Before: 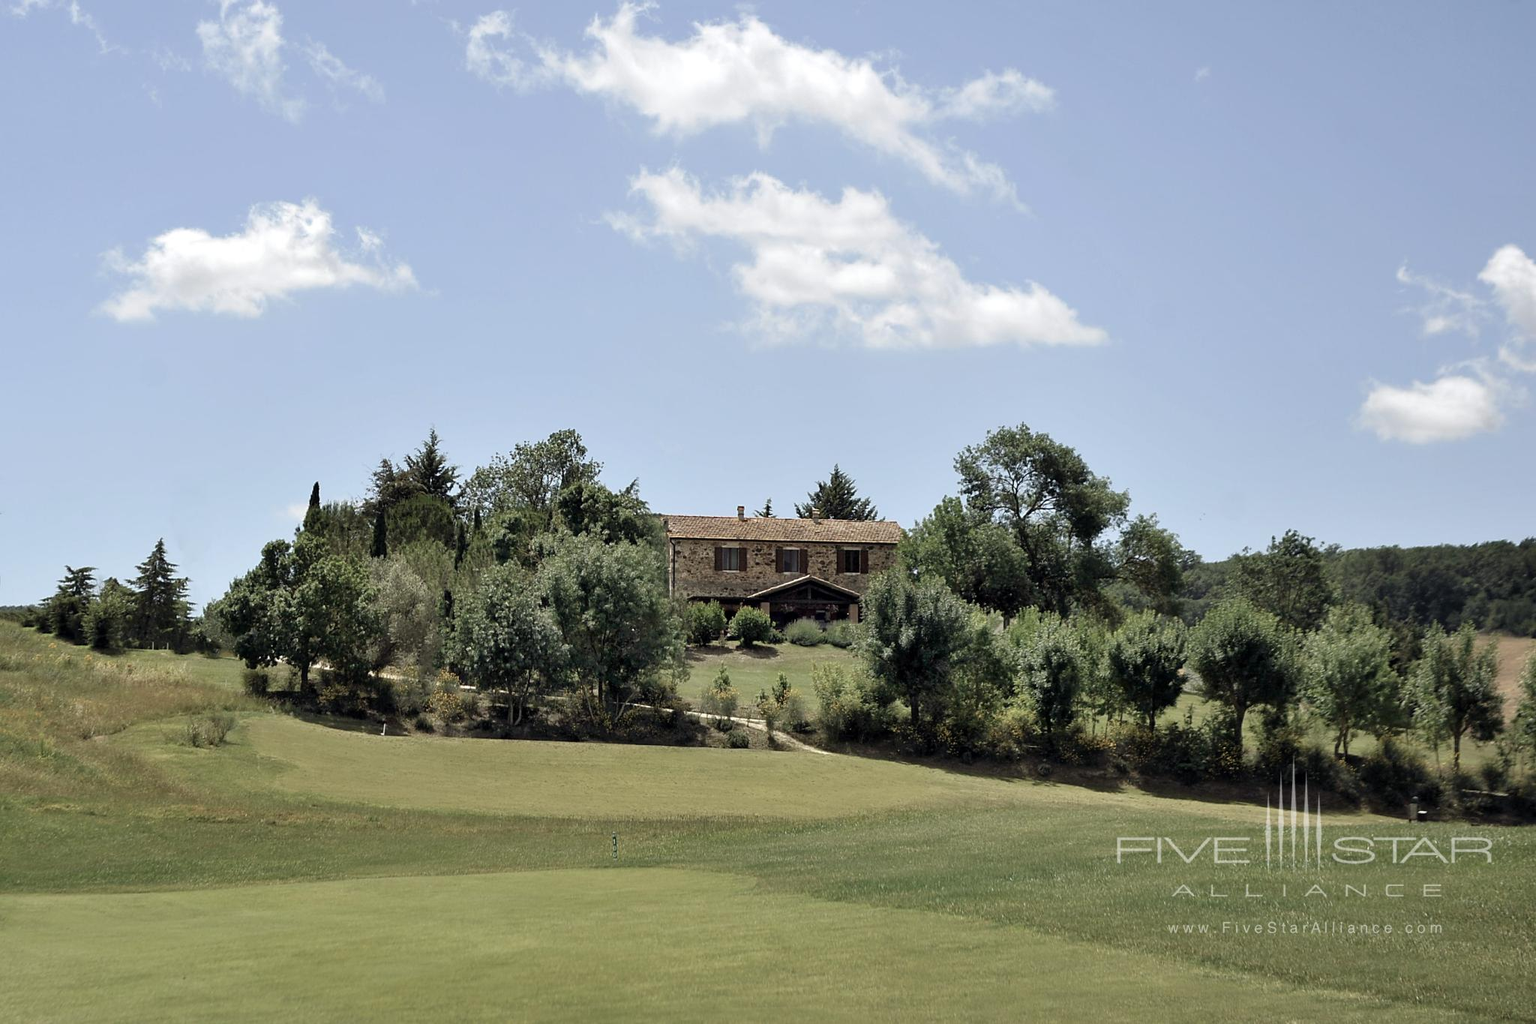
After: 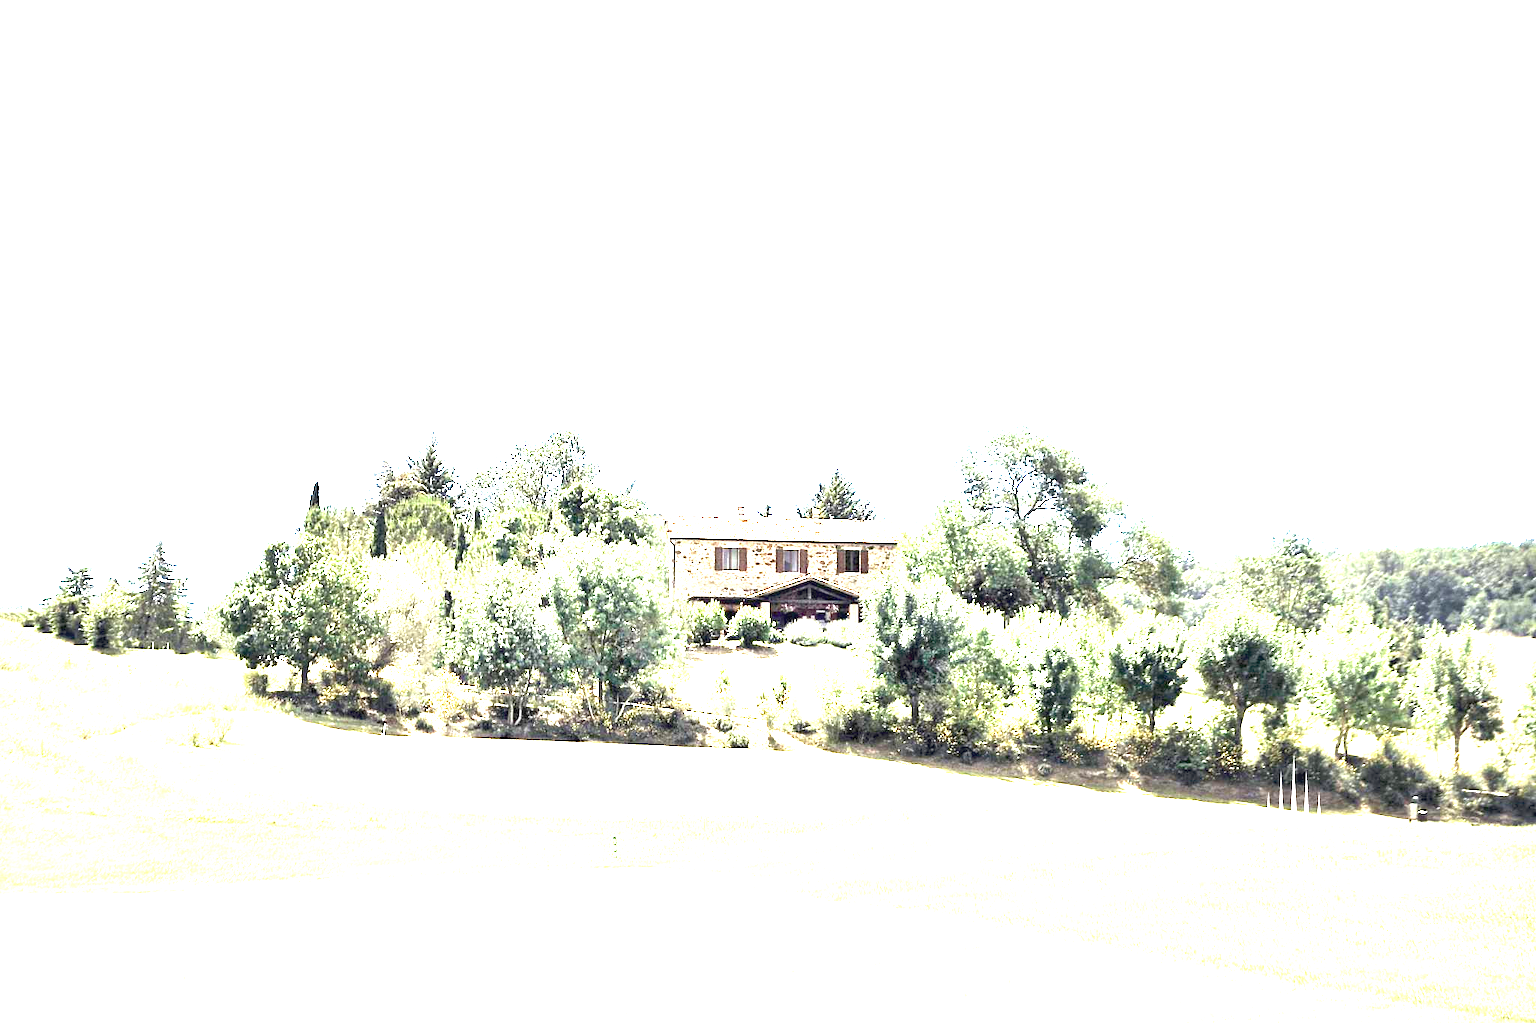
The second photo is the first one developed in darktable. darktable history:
exposure: black level correction 0, exposure 3.999 EV, compensate highlight preservation false
